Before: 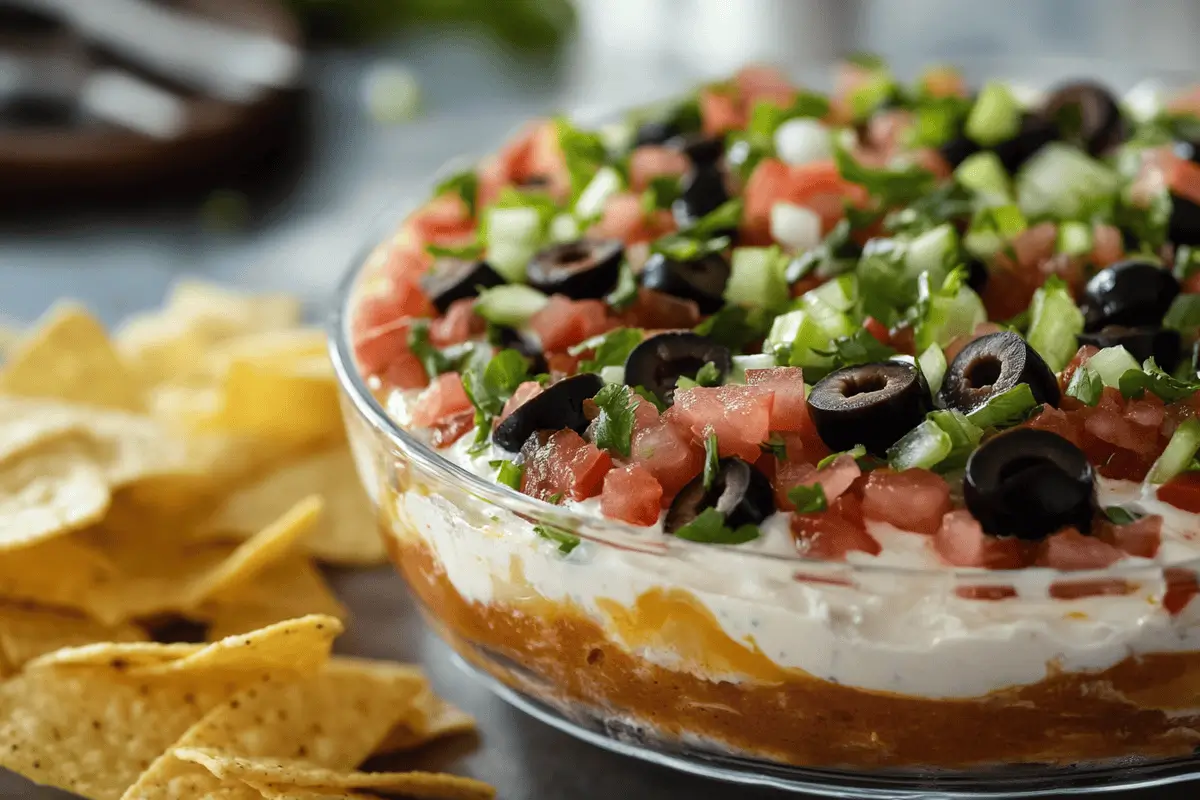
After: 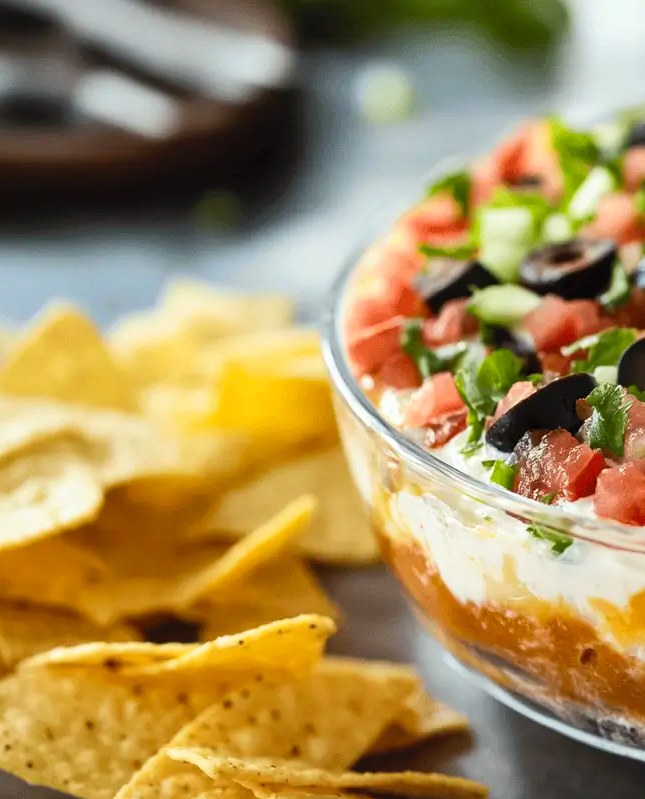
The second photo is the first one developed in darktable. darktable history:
crop: left 0.587%, right 45.588%, bottom 0.086%
shadows and highlights: shadows 32.83, highlights -47.7, soften with gaussian
contrast brightness saturation: contrast 0.2, brightness 0.16, saturation 0.22
